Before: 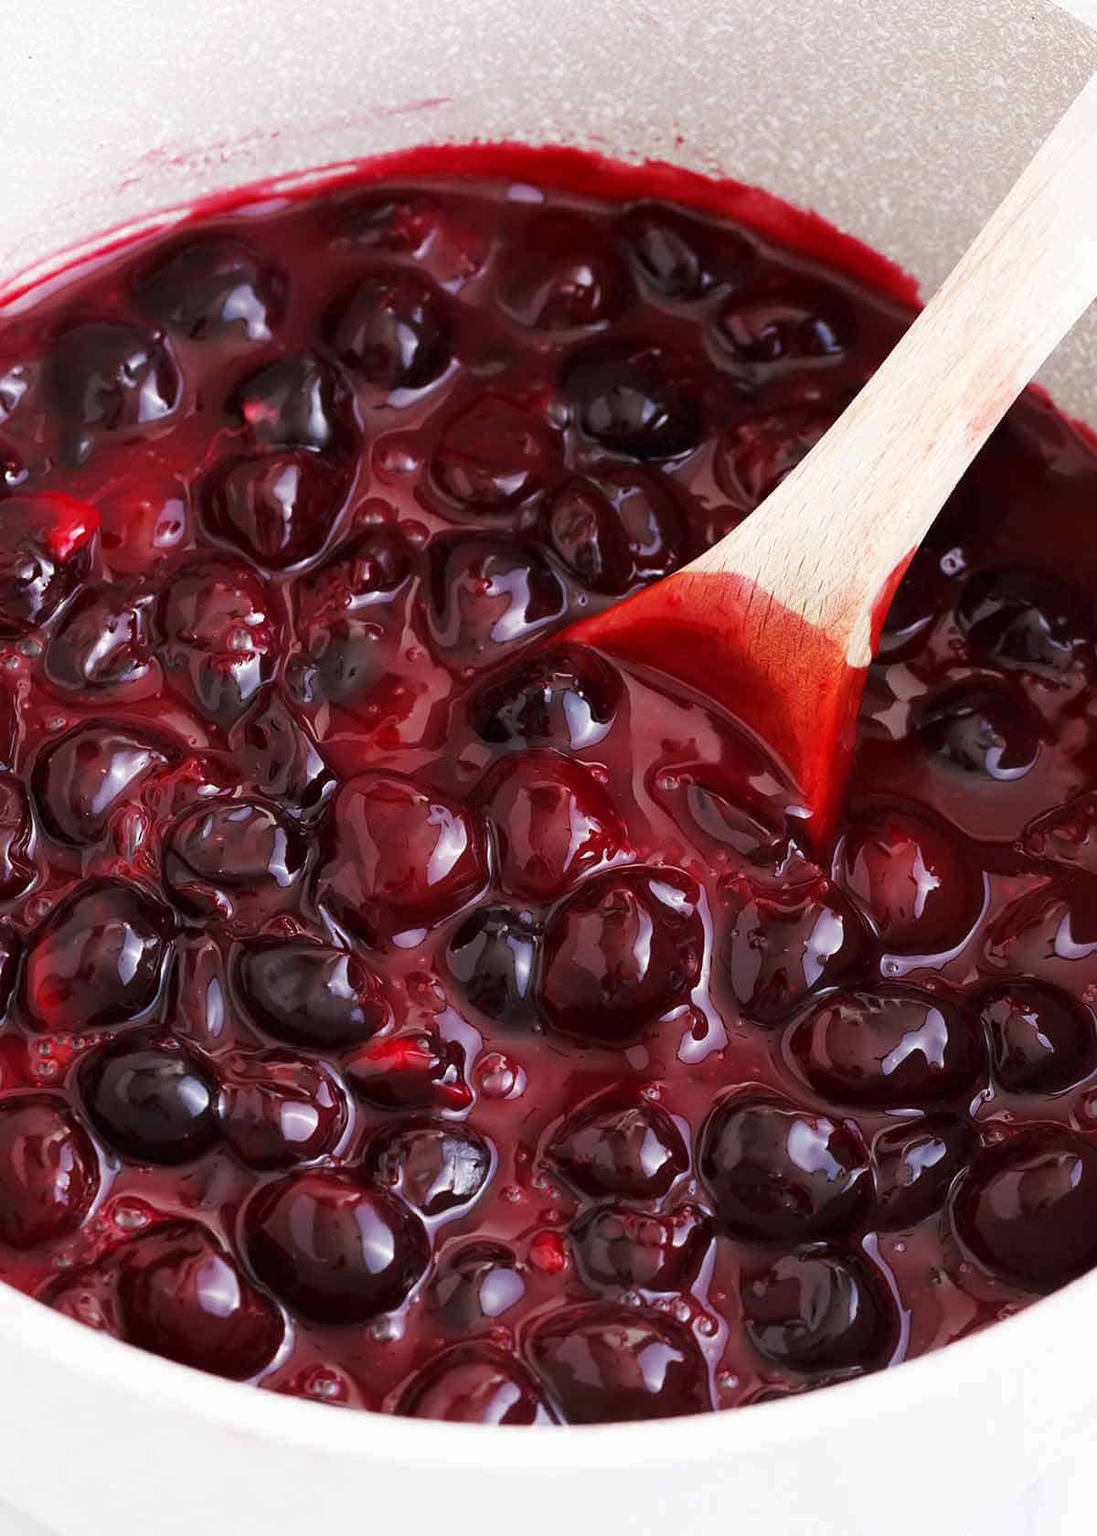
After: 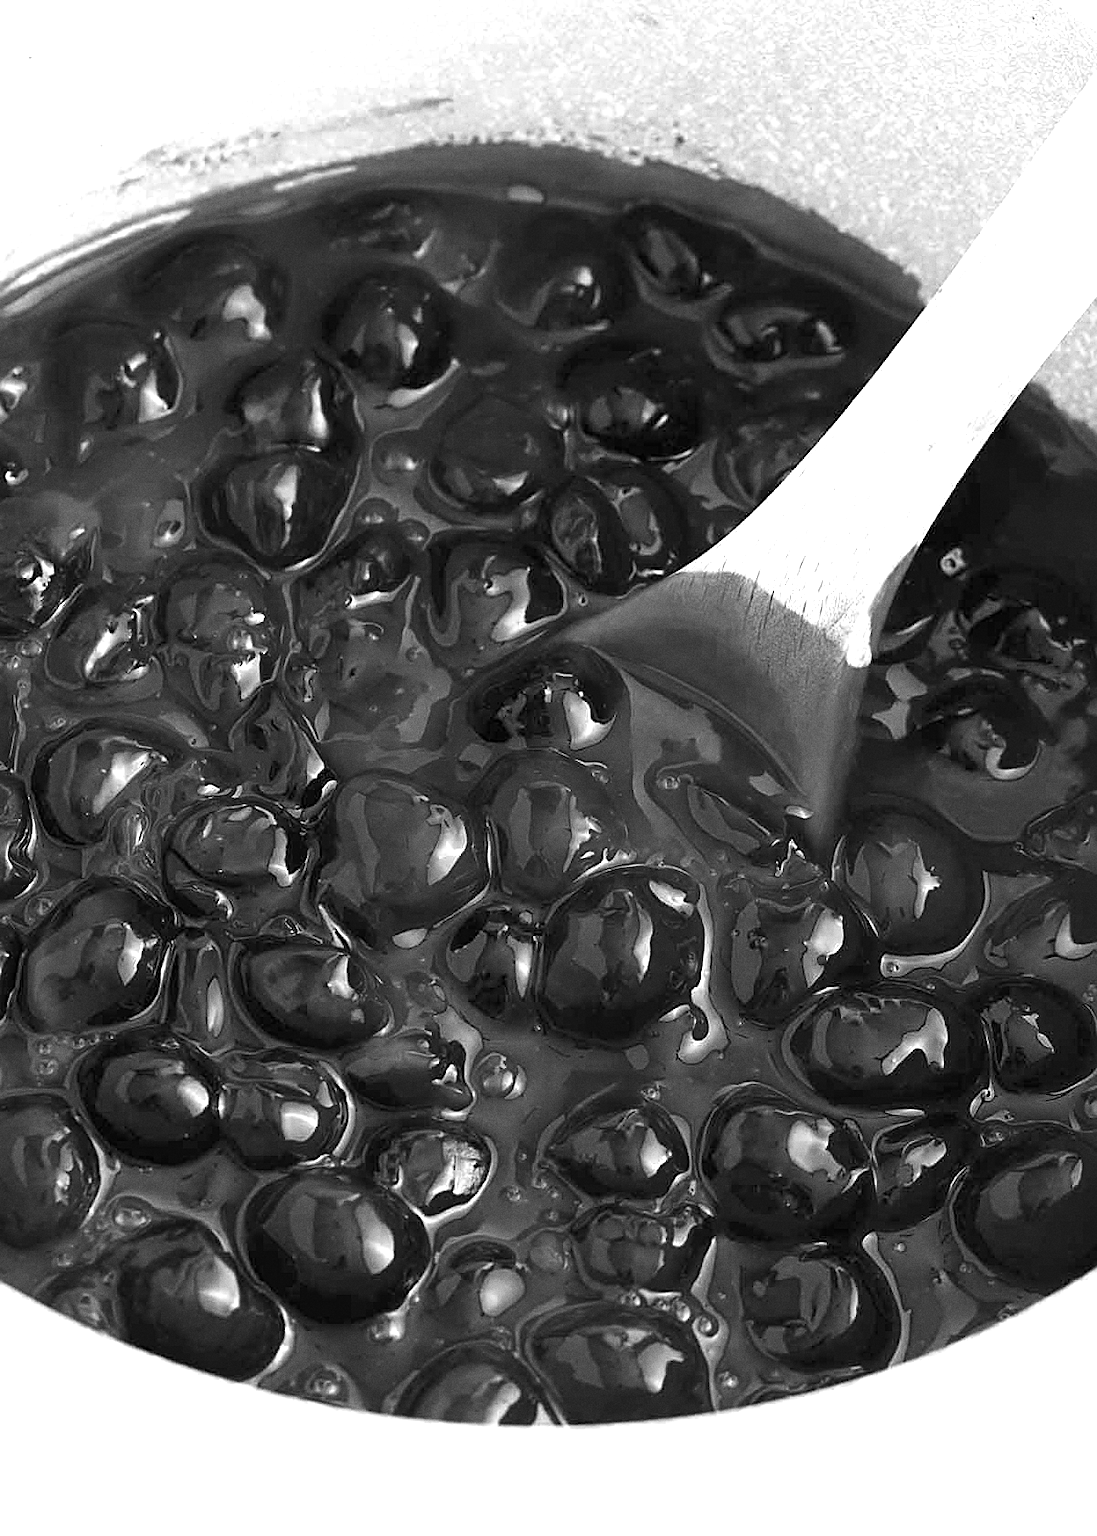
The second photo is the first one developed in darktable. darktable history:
exposure: black level correction 0, exposure 0.9 EV, compensate highlight preservation false
sharpen: on, module defaults
grain: coarseness 0.09 ISO
monochrome: a 26.22, b 42.67, size 0.8
color zones: curves: ch0 [(0.004, 0.305) (0.261, 0.623) (0.389, 0.399) (0.708, 0.571) (0.947, 0.34)]; ch1 [(0.025, 0.645) (0.229, 0.584) (0.326, 0.551) (0.484, 0.262) (0.757, 0.643)]
